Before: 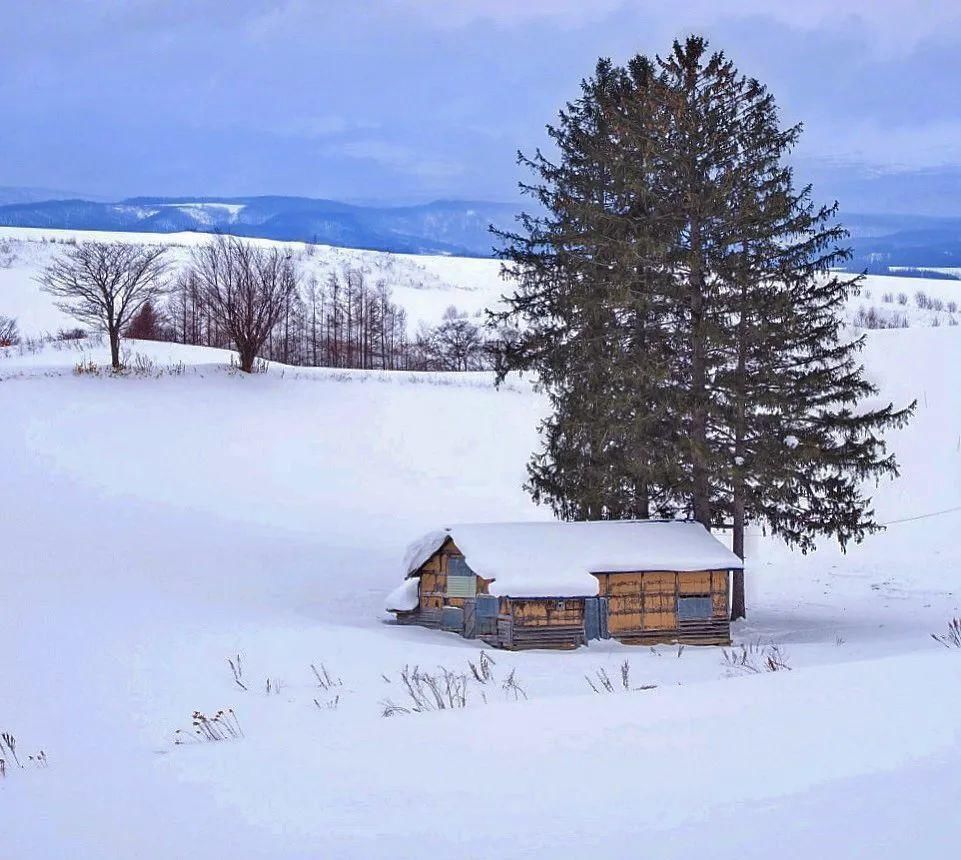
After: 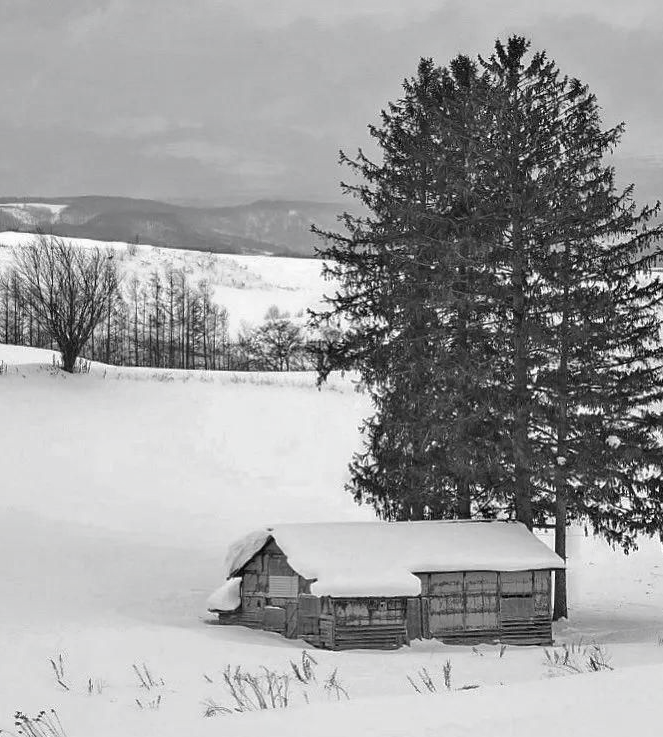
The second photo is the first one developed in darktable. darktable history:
crop: left 18.568%, right 12.415%, bottom 14.276%
contrast brightness saturation: saturation -0.983
